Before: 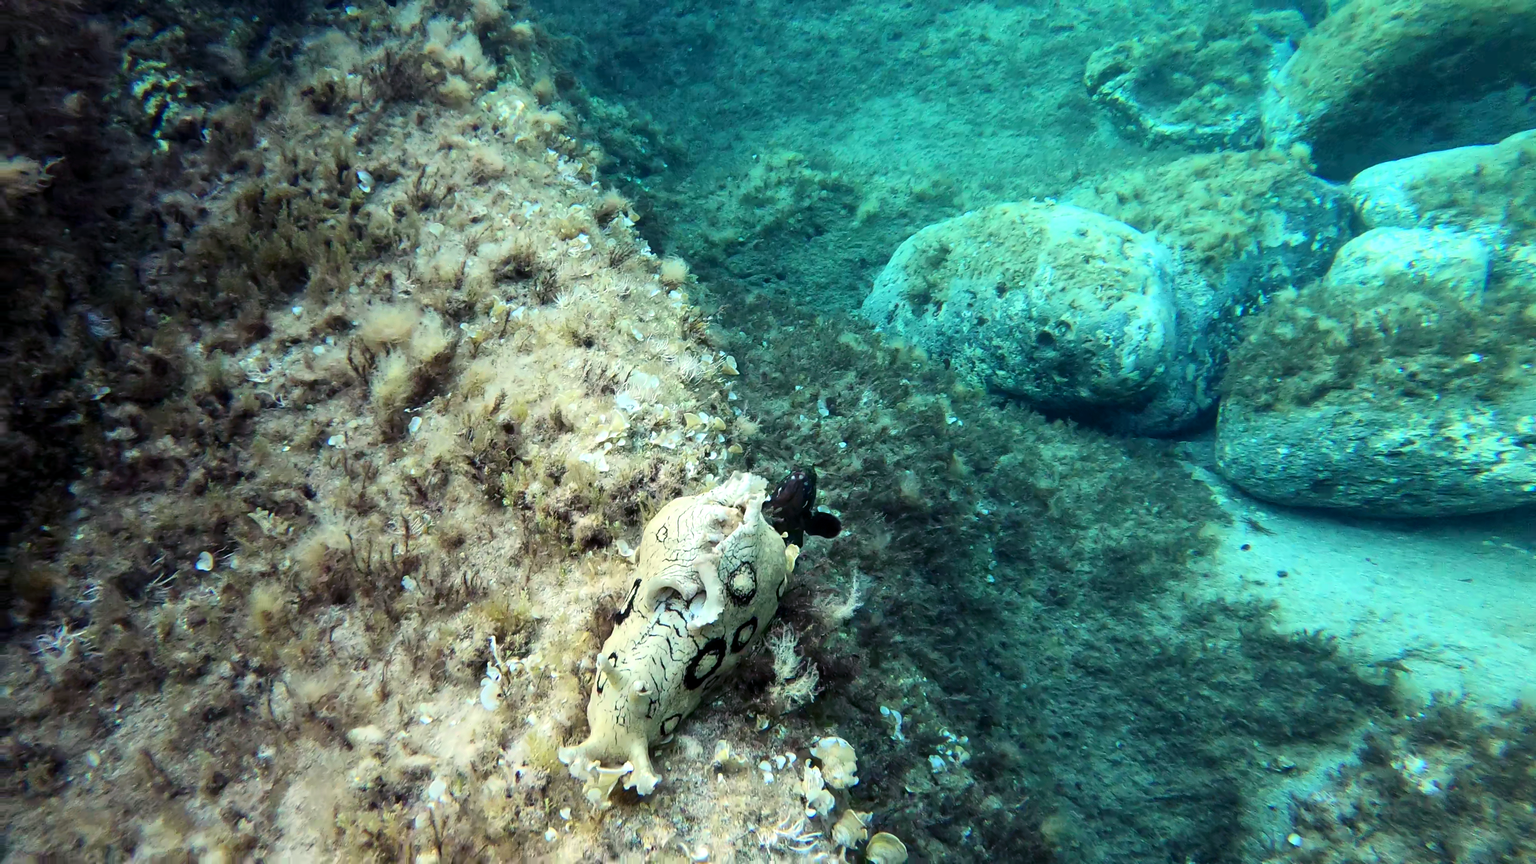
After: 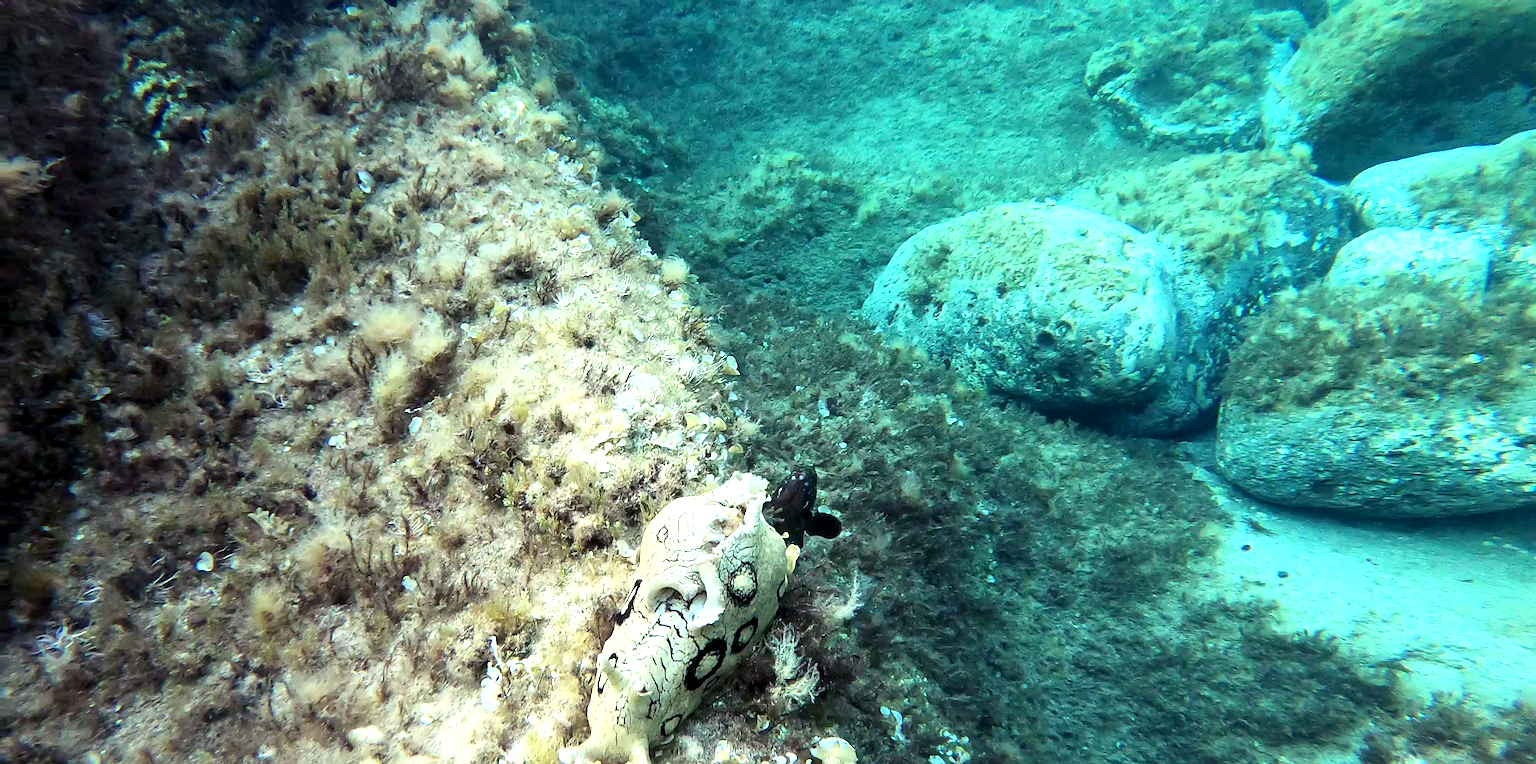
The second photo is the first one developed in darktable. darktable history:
crop and rotate: top 0%, bottom 11.464%
color zones: curves: ch0 [(0, 0.5) (0.143, 0.5) (0.286, 0.5) (0.429, 0.5) (0.571, 0.5) (0.714, 0.476) (0.857, 0.5) (1, 0.5)]; ch2 [(0, 0.5) (0.143, 0.5) (0.286, 0.5) (0.429, 0.5) (0.571, 0.5) (0.714, 0.487) (0.857, 0.5) (1, 0.5)]
exposure: exposure 0.504 EV, compensate highlight preservation false
sharpen: on, module defaults
